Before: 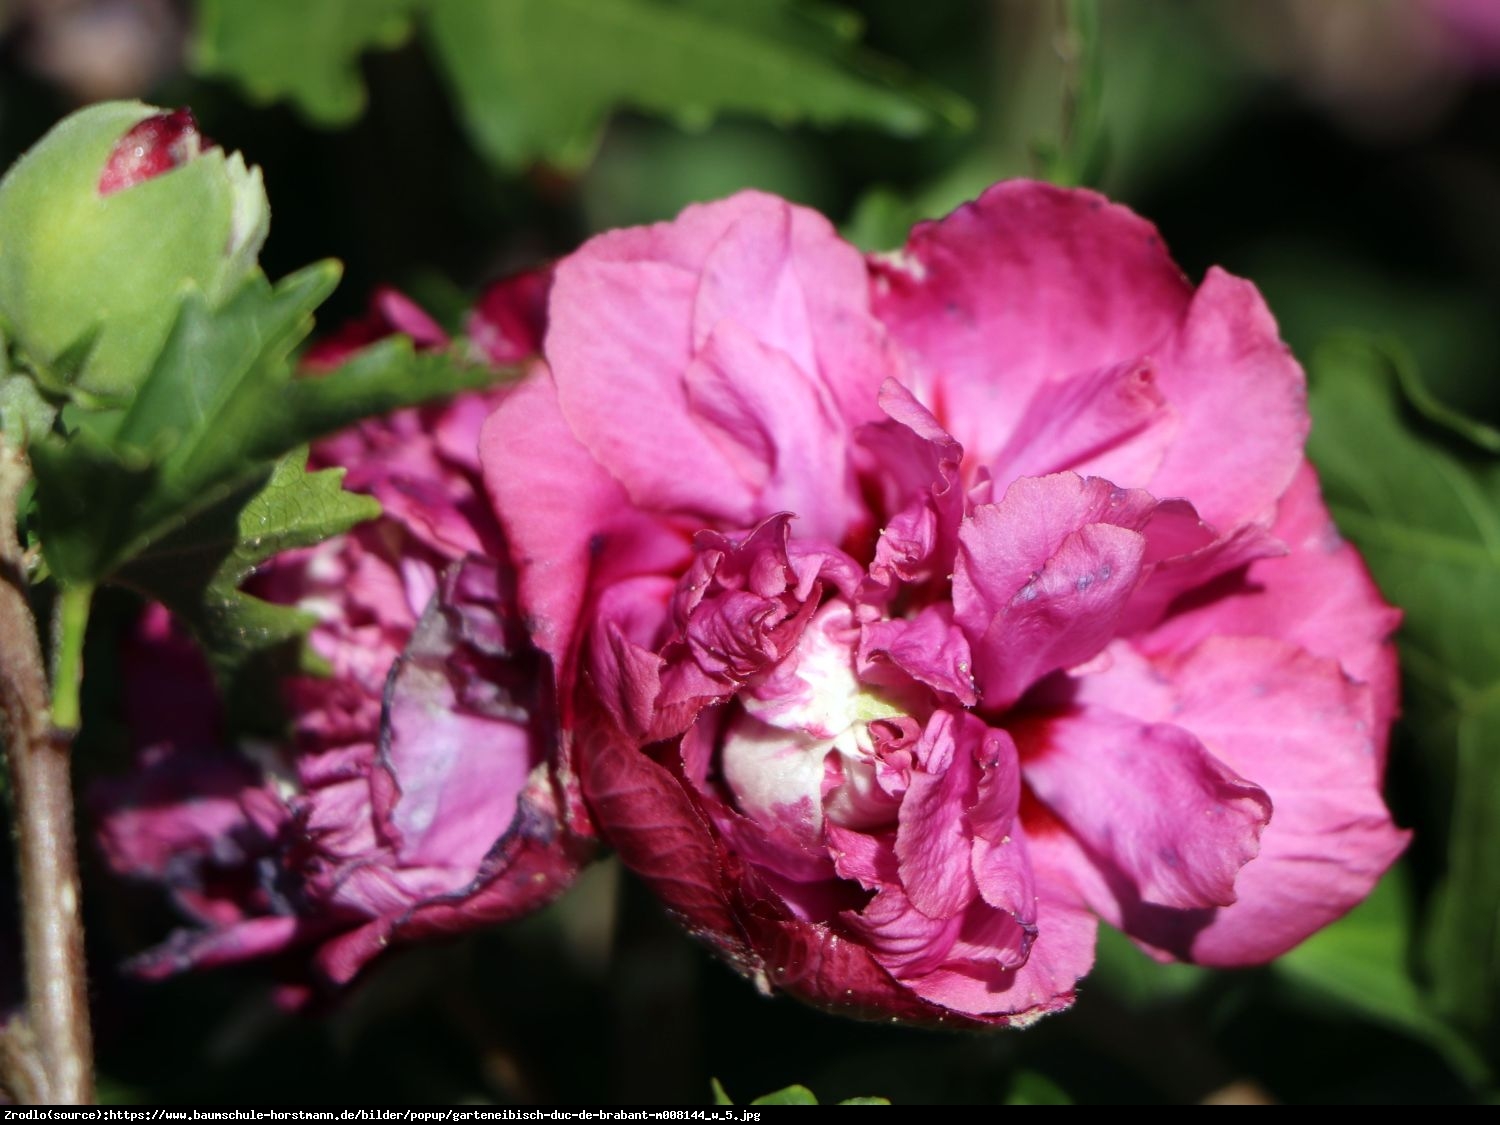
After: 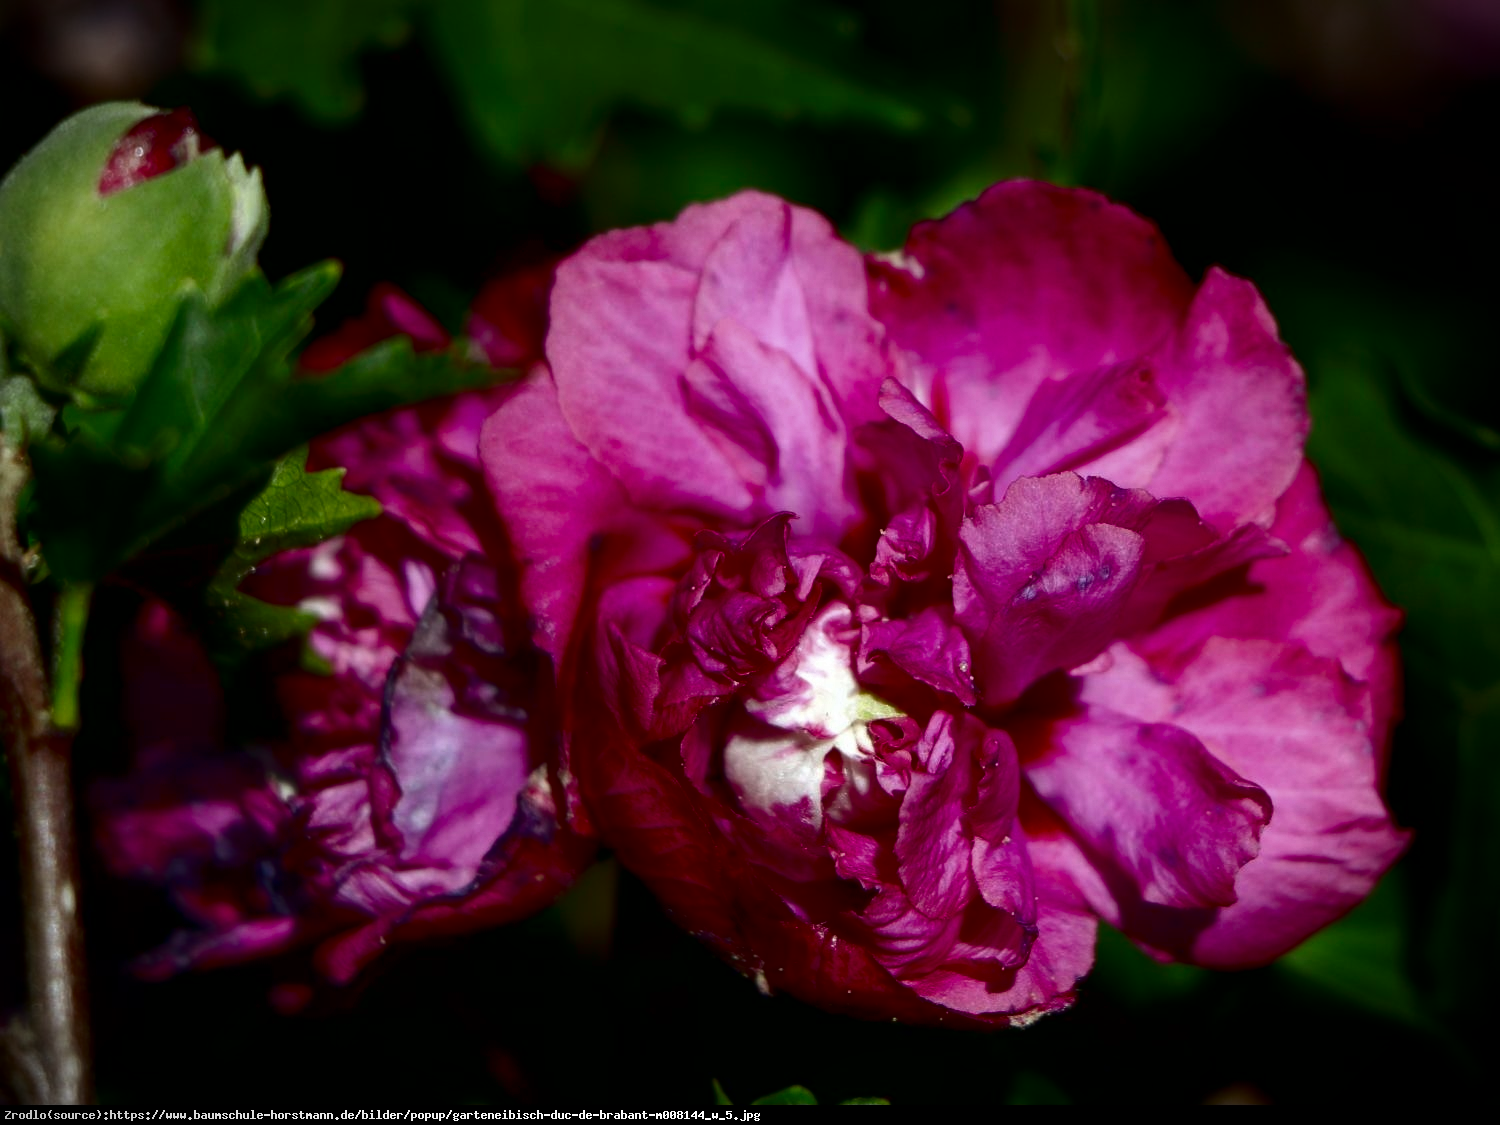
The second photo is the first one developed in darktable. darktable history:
vignetting: fall-off start 88.84%, fall-off radius 44.06%, center (-0.031, -0.039), width/height ratio 1.162
exposure: compensate exposure bias true, compensate highlight preservation false
contrast brightness saturation: contrast 0.092, brightness -0.604, saturation 0.174
